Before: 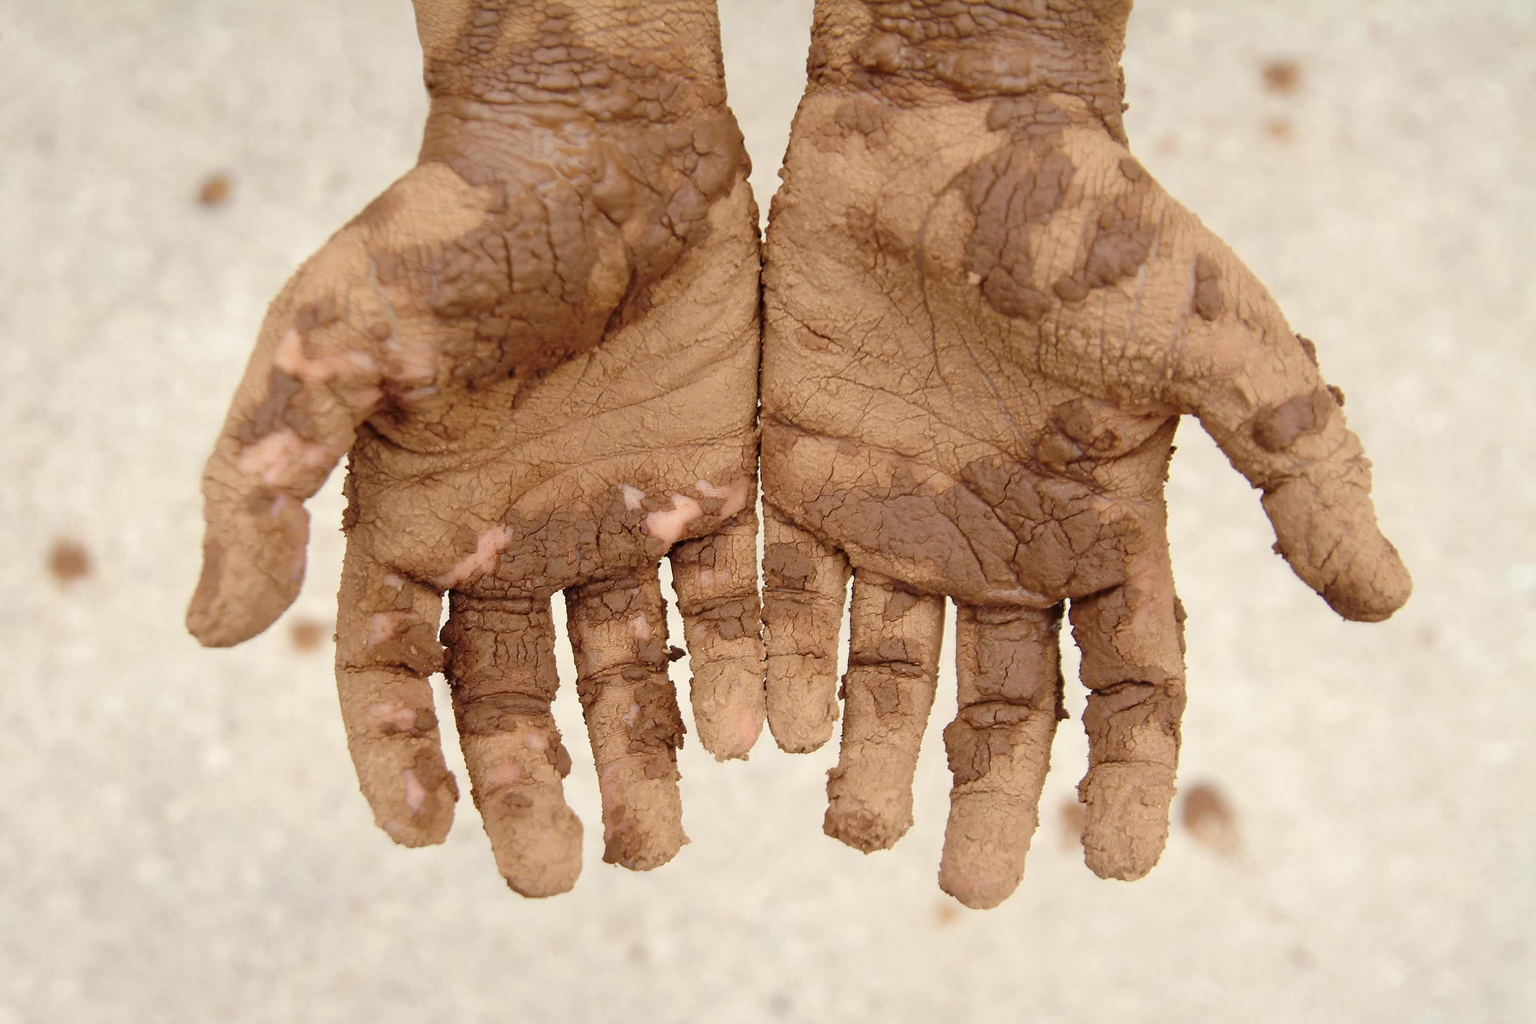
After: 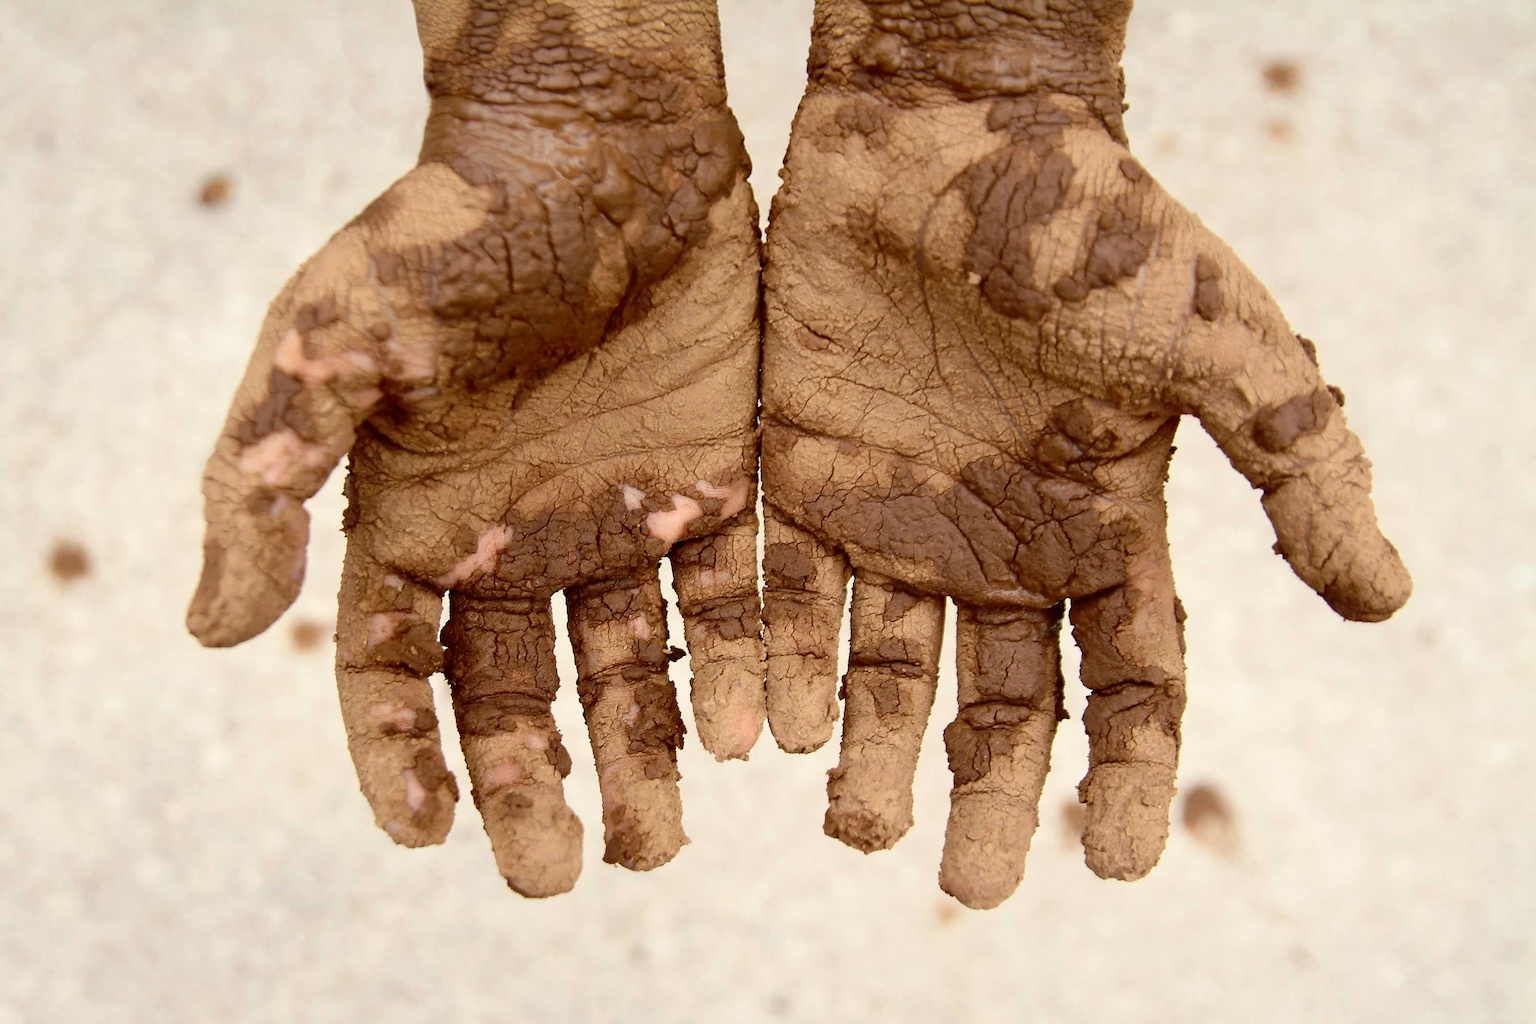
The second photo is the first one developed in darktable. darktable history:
contrast brightness saturation: contrast 0.204, brightness -0.111, saturation 0.1
